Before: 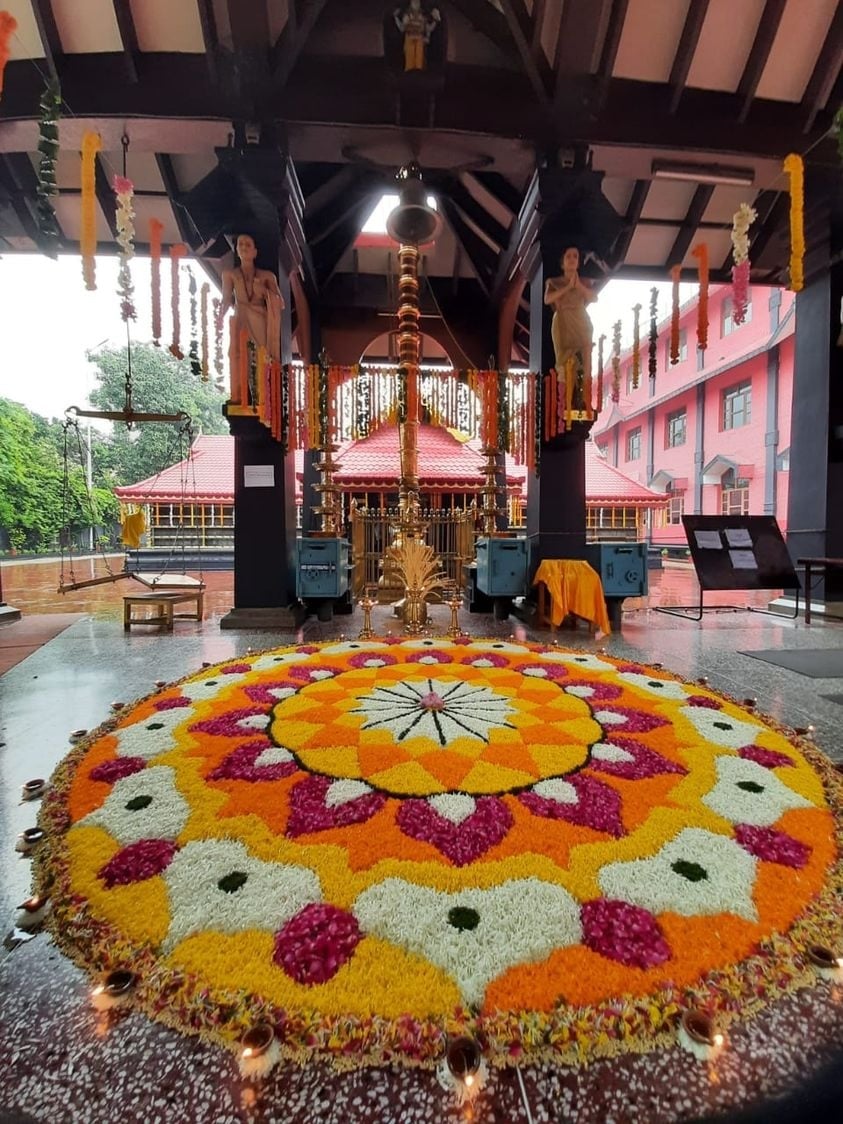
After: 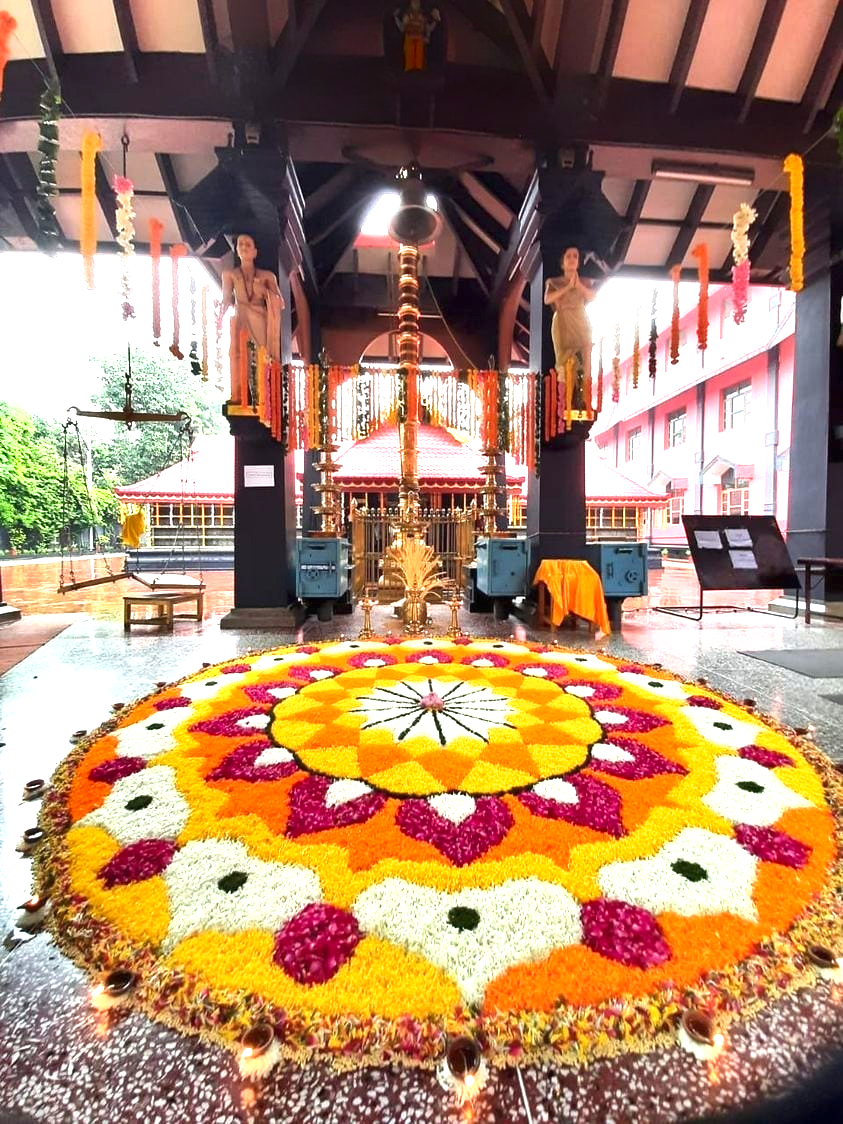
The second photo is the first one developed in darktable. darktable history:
shadows and highlights: shadows -87.36, highlights -37.16, soften with gaussian
exposure: black level correction 0, exposure 1.469 EV, compensate highlight preservation false
